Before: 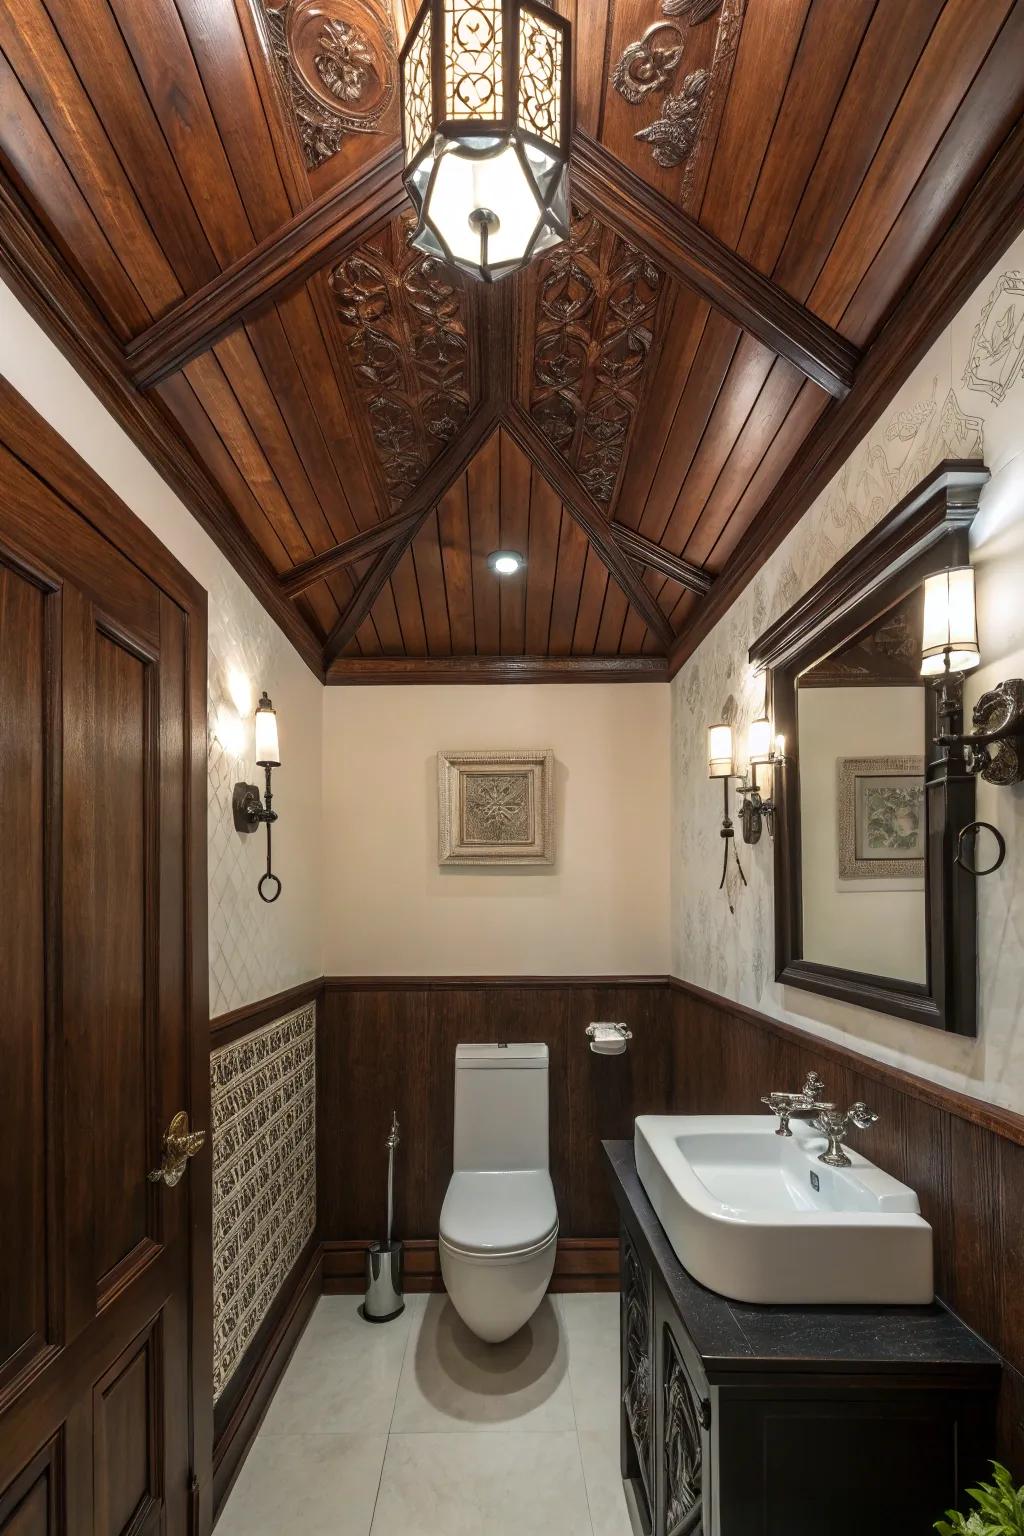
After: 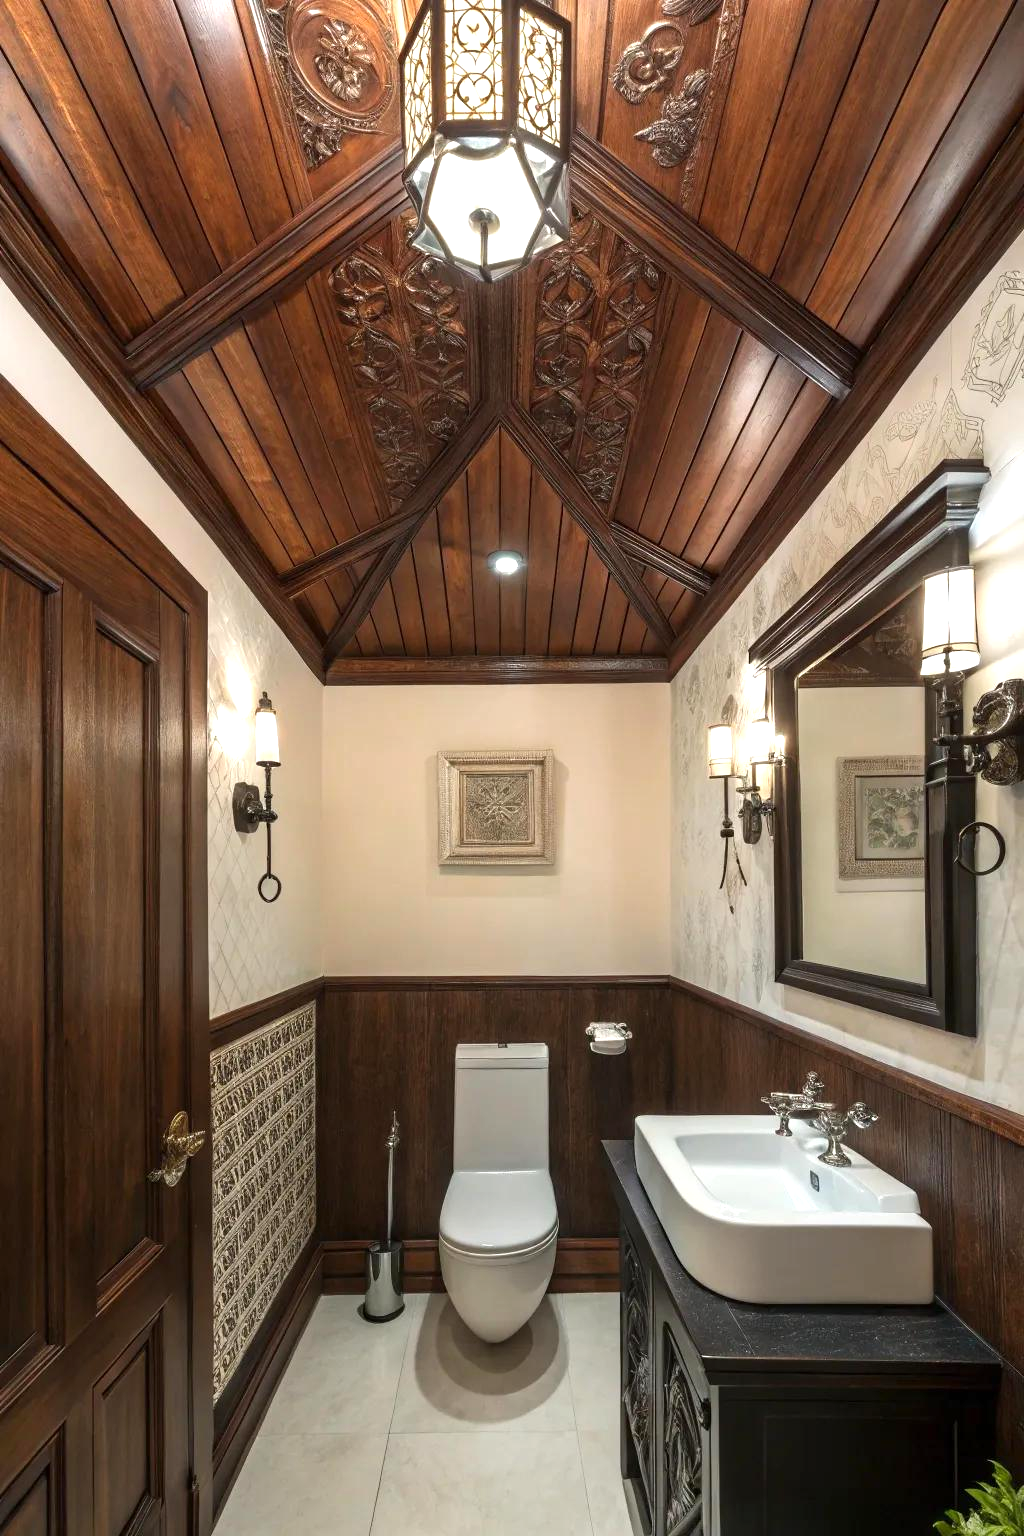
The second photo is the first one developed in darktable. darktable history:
exposure: exposure 0.515 EV, compensate highlight preservation false
